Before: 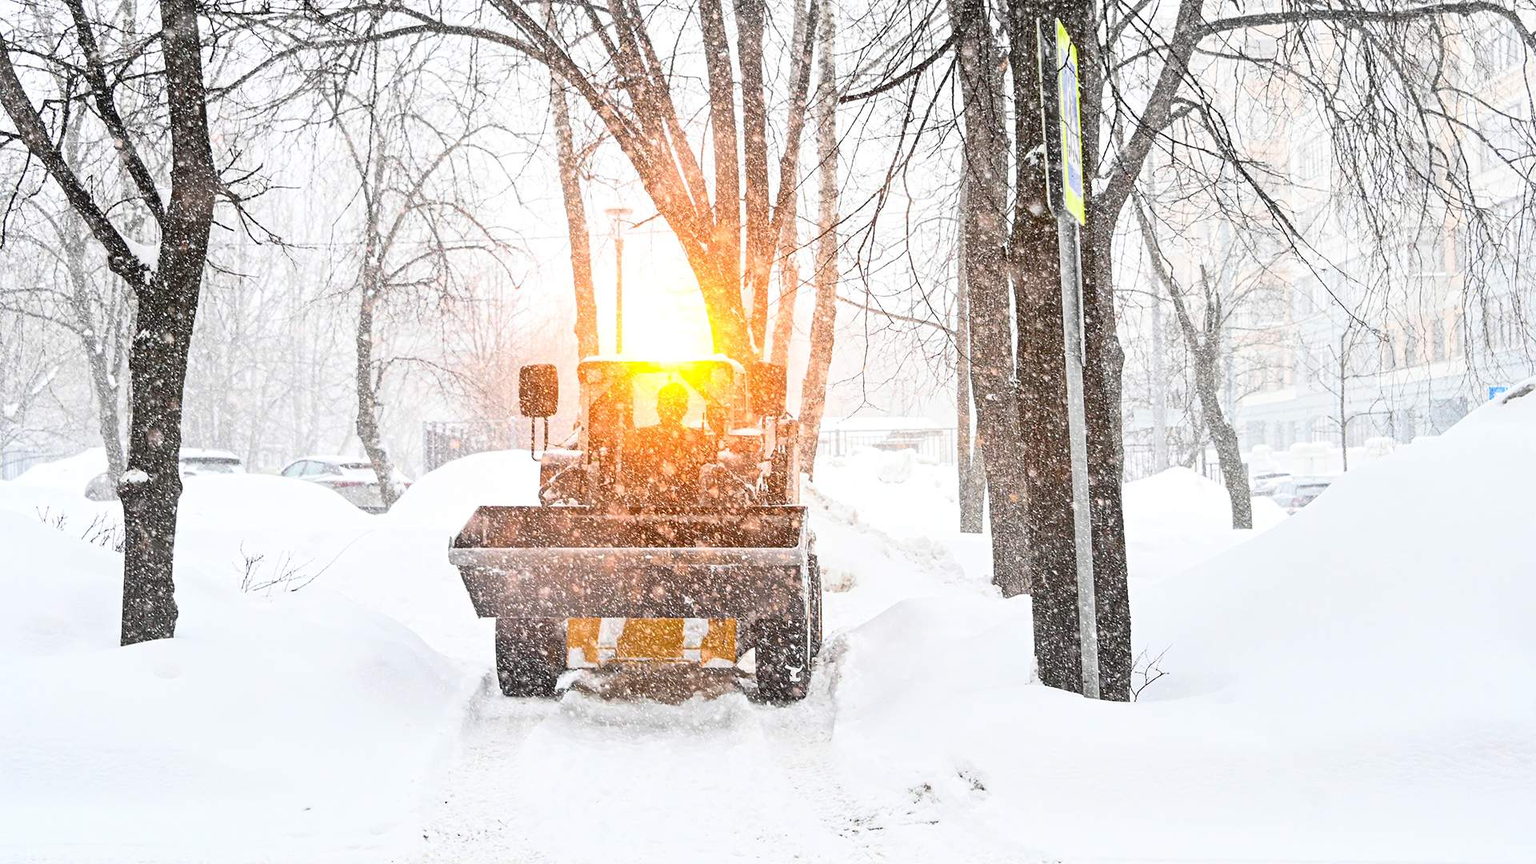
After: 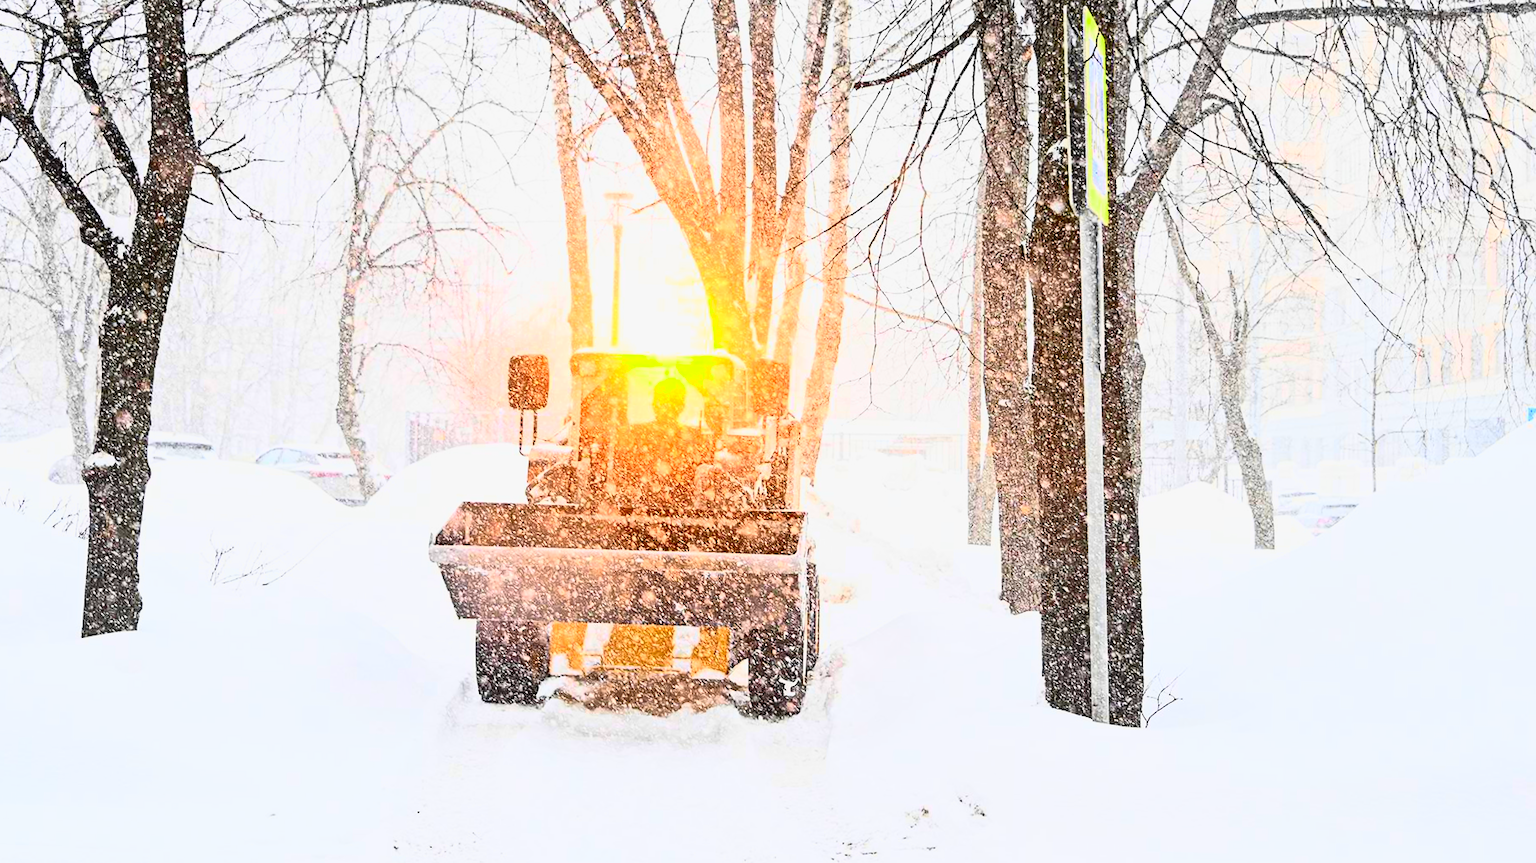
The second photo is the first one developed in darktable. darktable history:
crop and rotate: angle -1.69°
contrast brightness saturation: contrast 0.15, brightness -0.01, saturation 0.1
tone curve: curves: ch0 [(0, 0) (0.091, 0.075) (0.389, 0.441) (0.696, 0.808) (0.844, 0.908) (0.909, 0.942) (1, 0.973)]; ch1 [(0, 0) (0.437, 0.404) (0.48, 0.486) (0.5, 0.5) (0.529, 0.556) (0.58, 0.606) (0.616, 0.654) (1, 1)]; ch2 [(0, 0) (0.442, 0.415) (0.5, 0.5) (0.535, 0.567) (0.585, 0.632) (1, 1)], color space Lab, independent channels, preserve colors none
